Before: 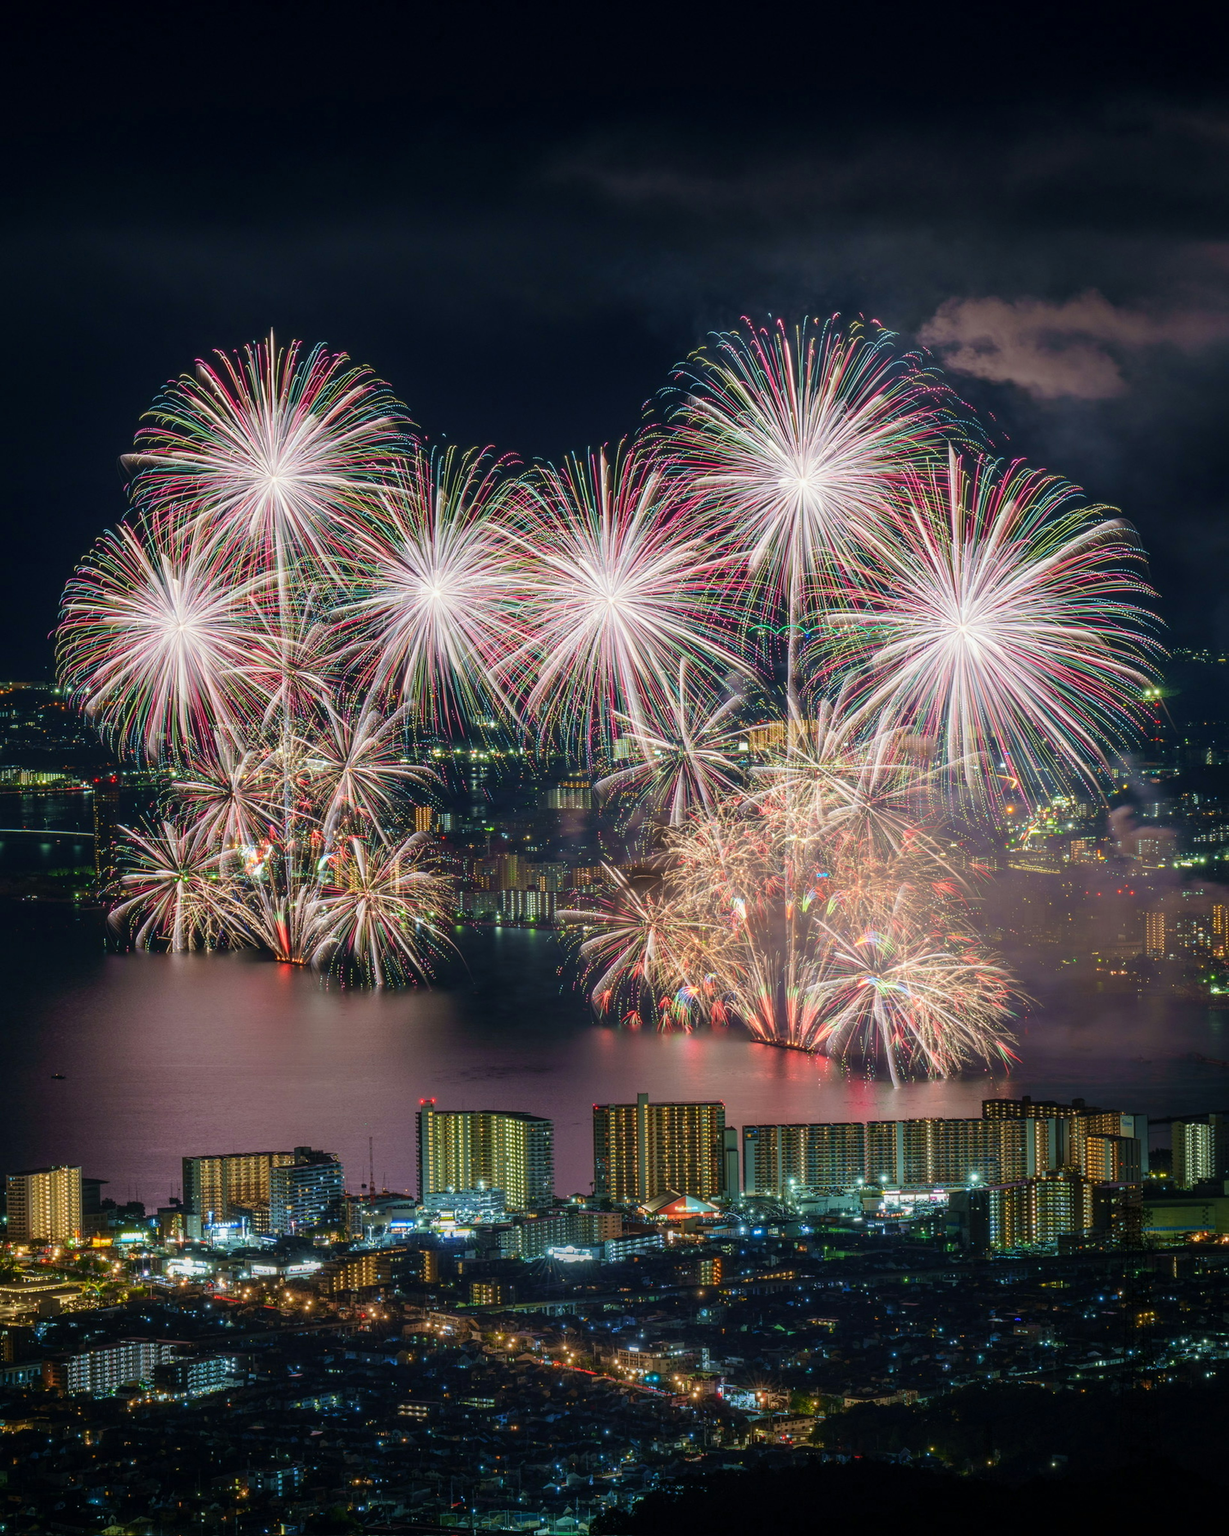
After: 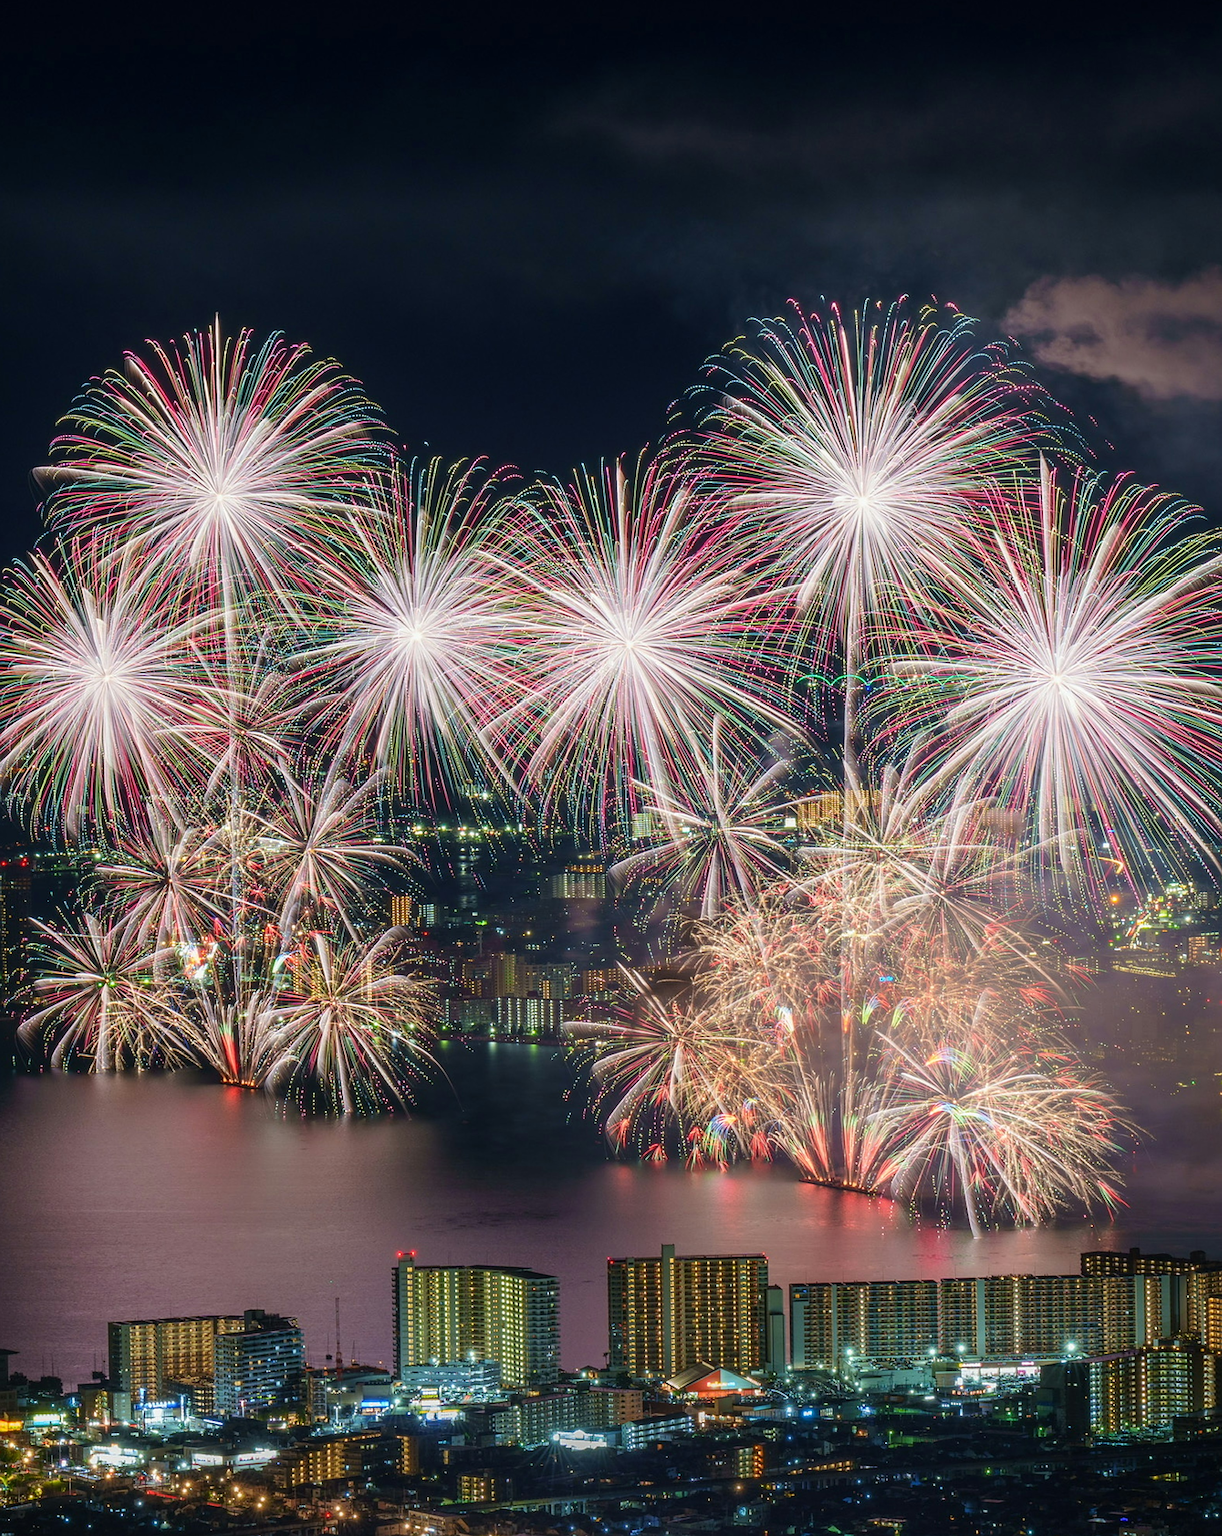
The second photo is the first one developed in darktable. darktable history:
crop and rotate: left 7.632%, top 4.623%, right 10.563%, bottom 13.171%
sharpen: on, module defaults
